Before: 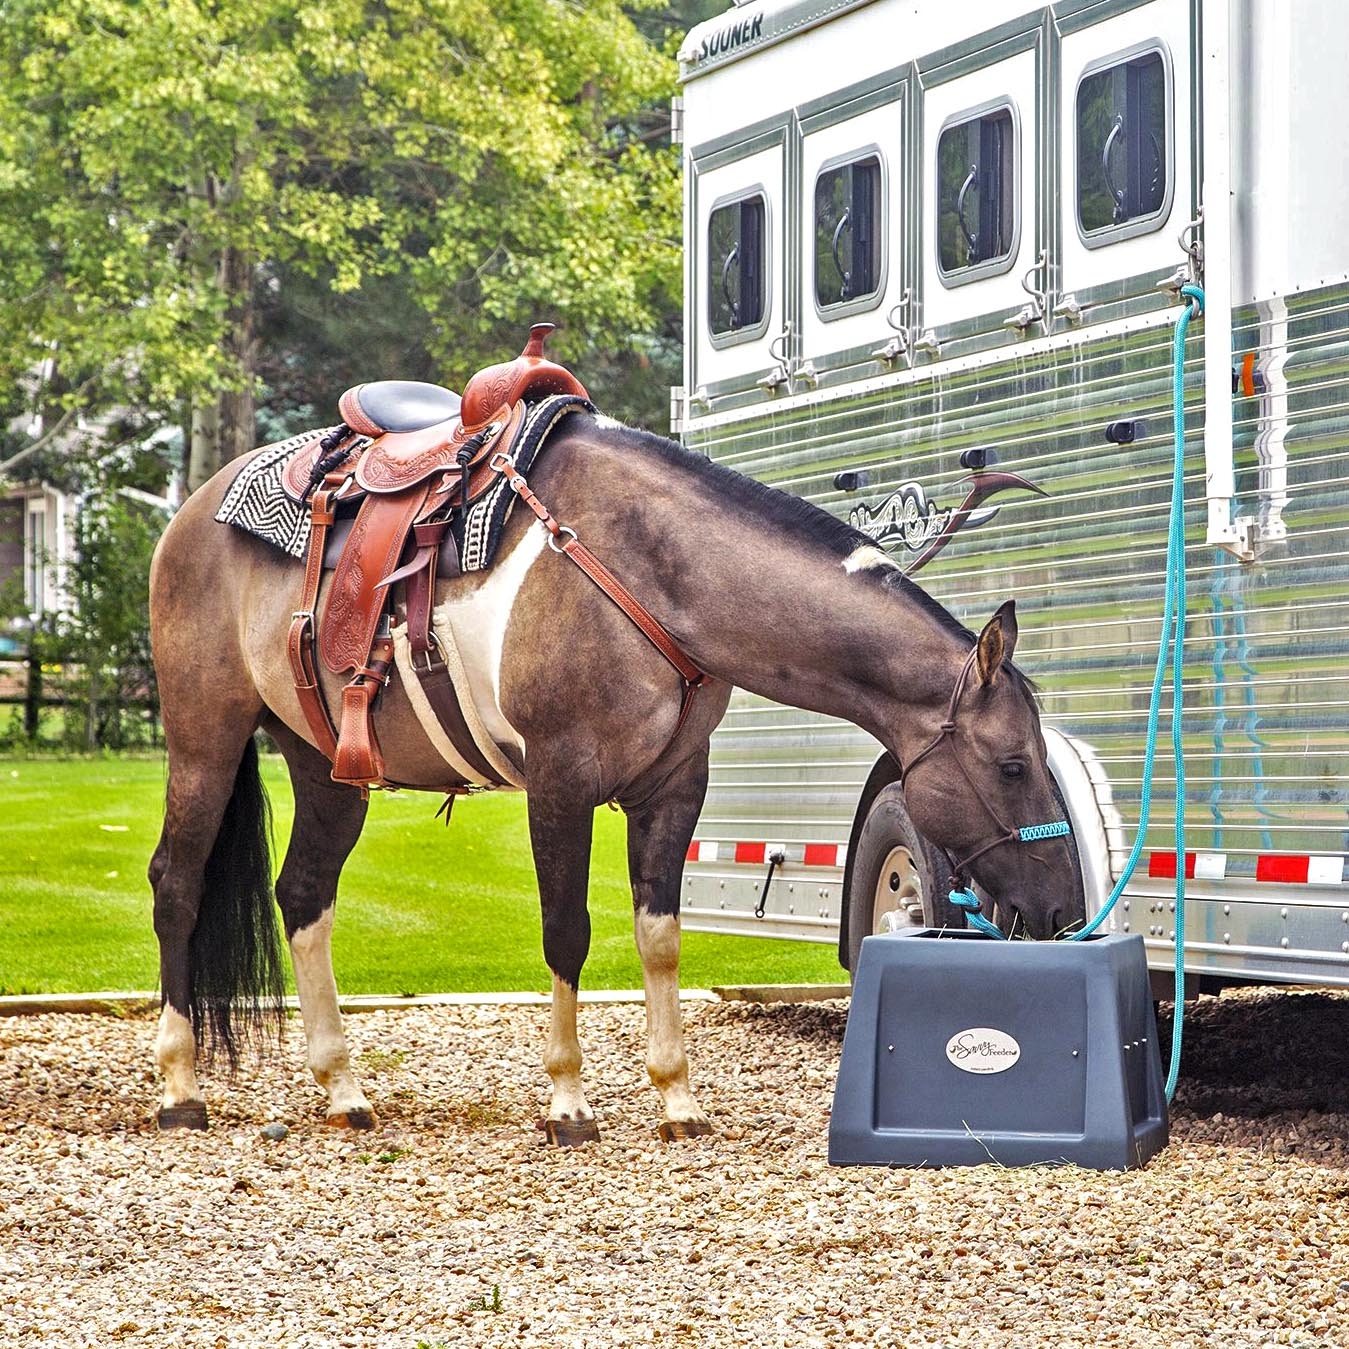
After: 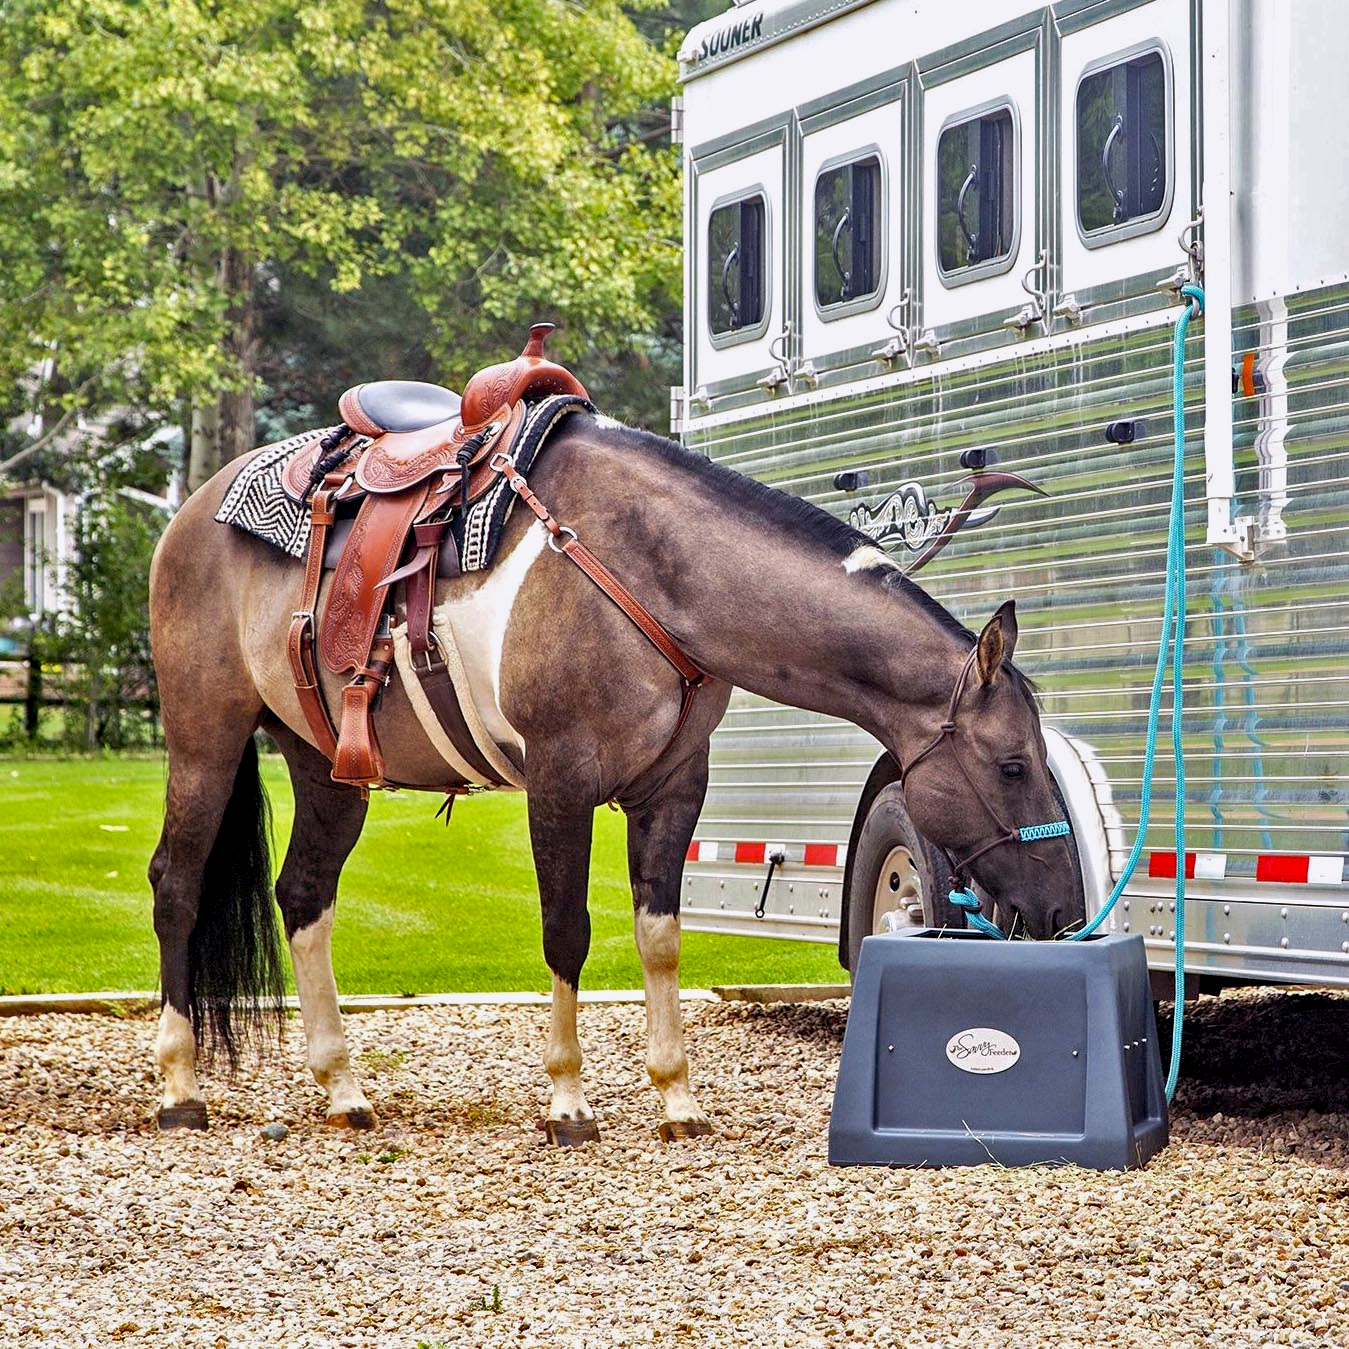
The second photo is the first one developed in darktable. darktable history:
exposure: black level correction 0.009, exposure -0.159 EV, compensate highlight preservation false
tone equalizer: on, module defaults
white balance: red 1.004, blue 1.024
